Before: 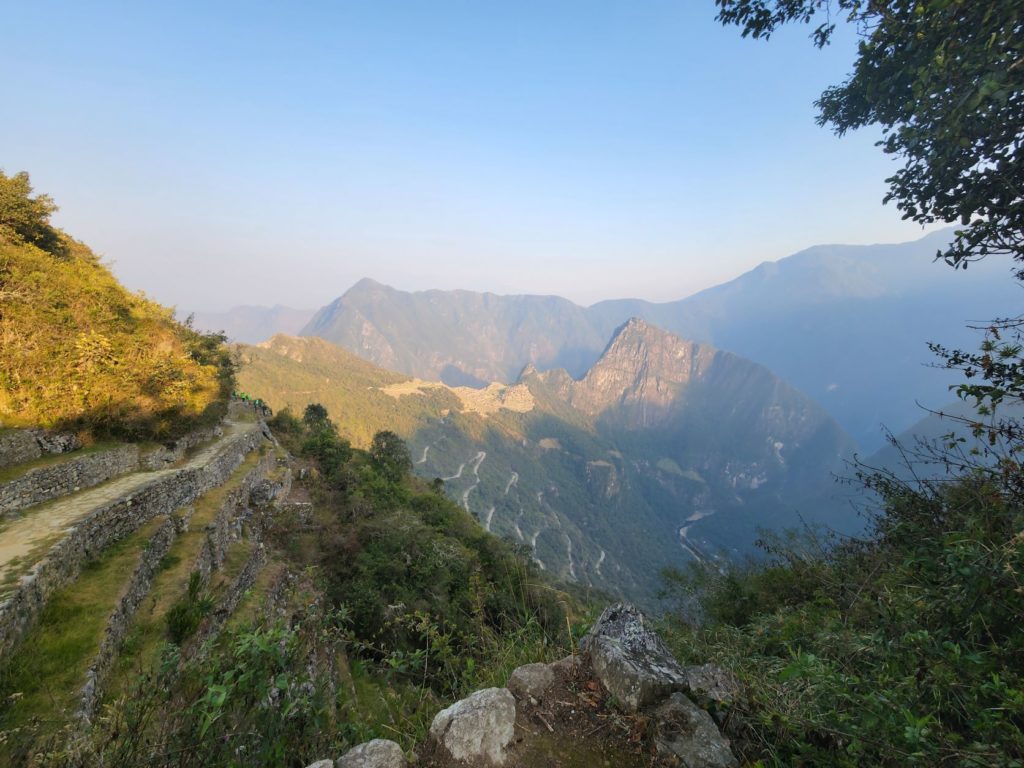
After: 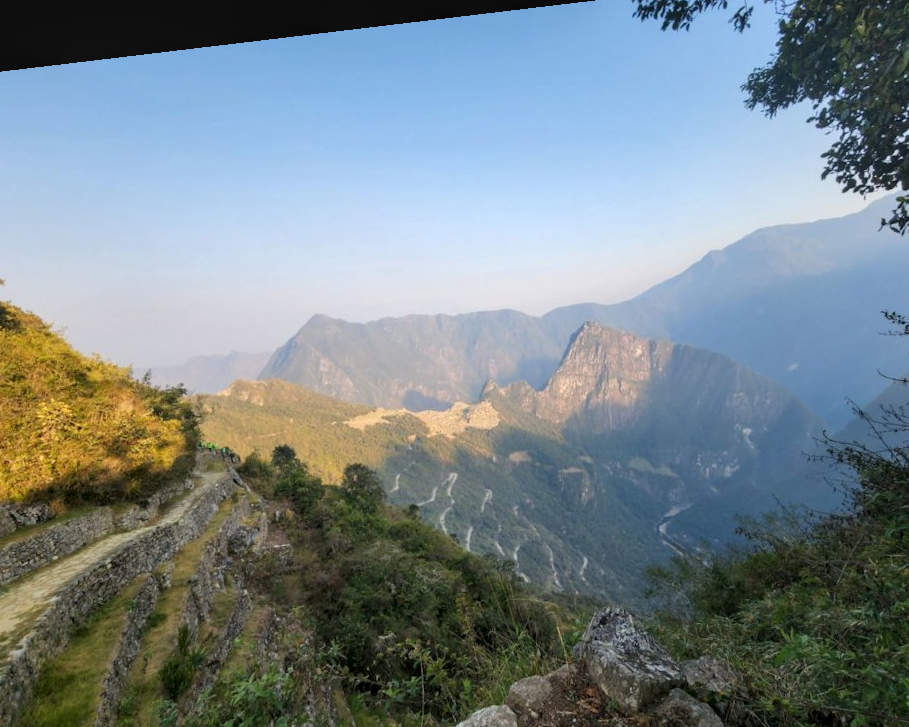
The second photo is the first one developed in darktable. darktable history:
local contrast: on, module defaults
crop and rotate: left 7.196%, top 4.574%, right 10.605%, bottom 13.178%
rotate and perspective: rotation -6.83°, automatic cropping off
